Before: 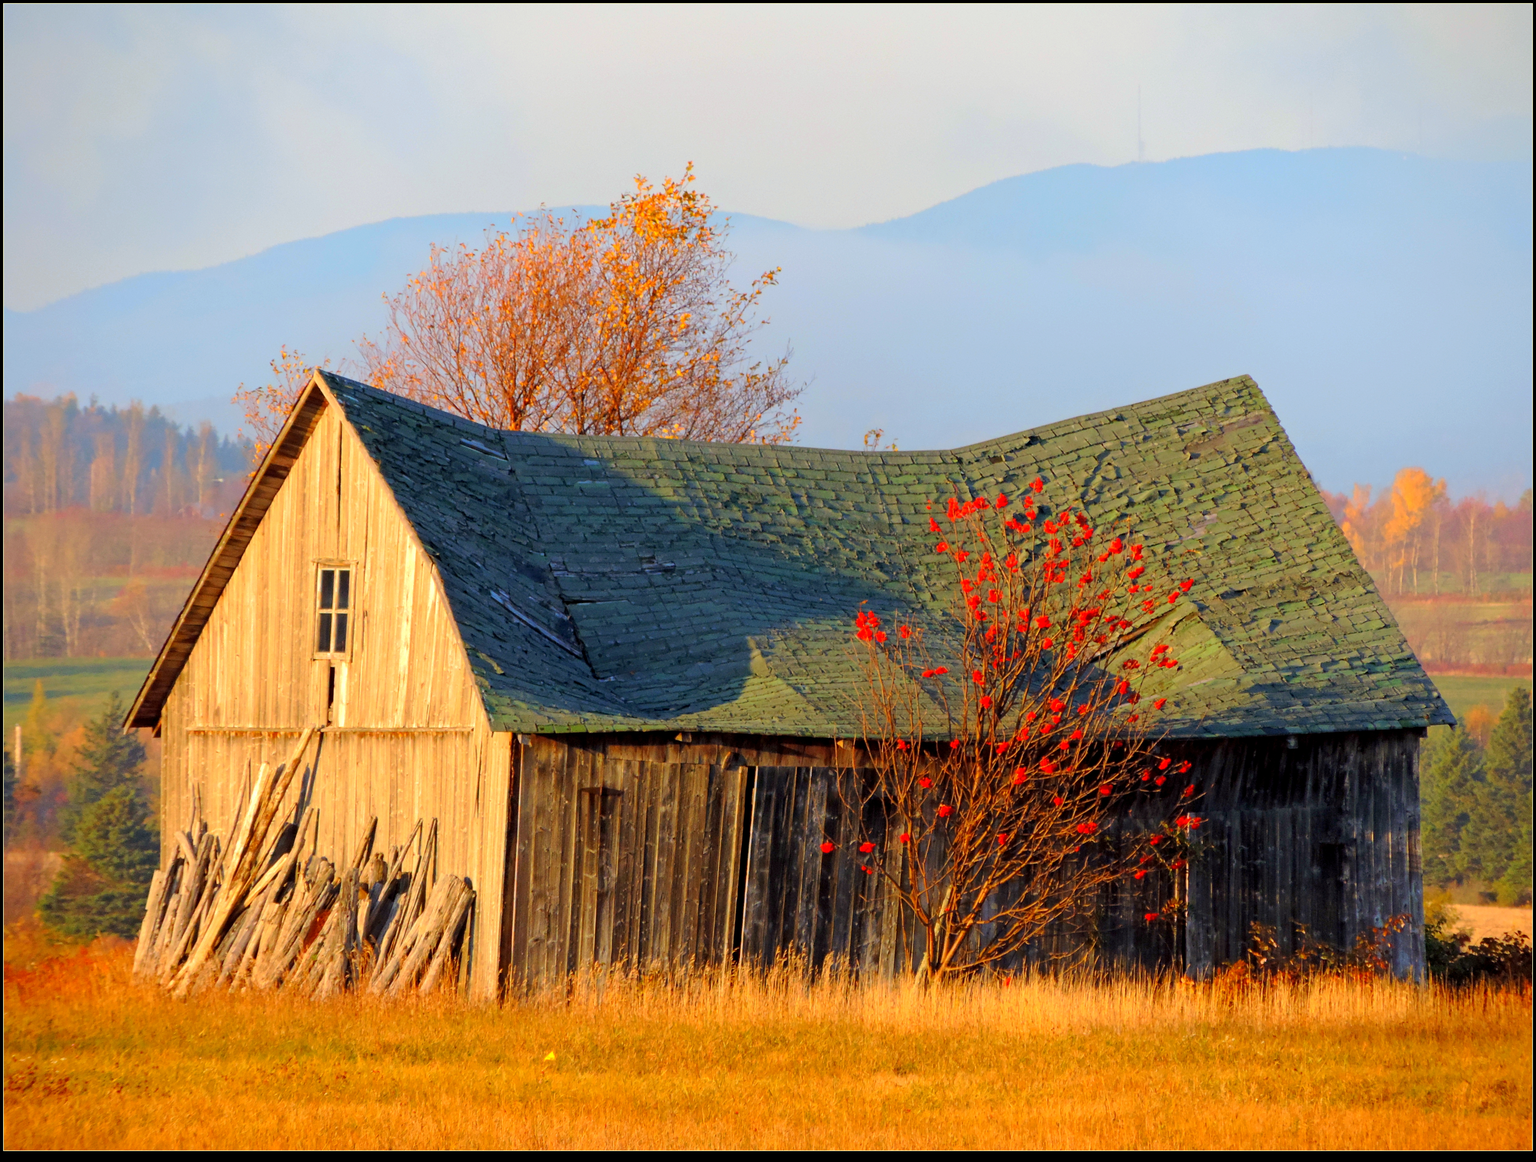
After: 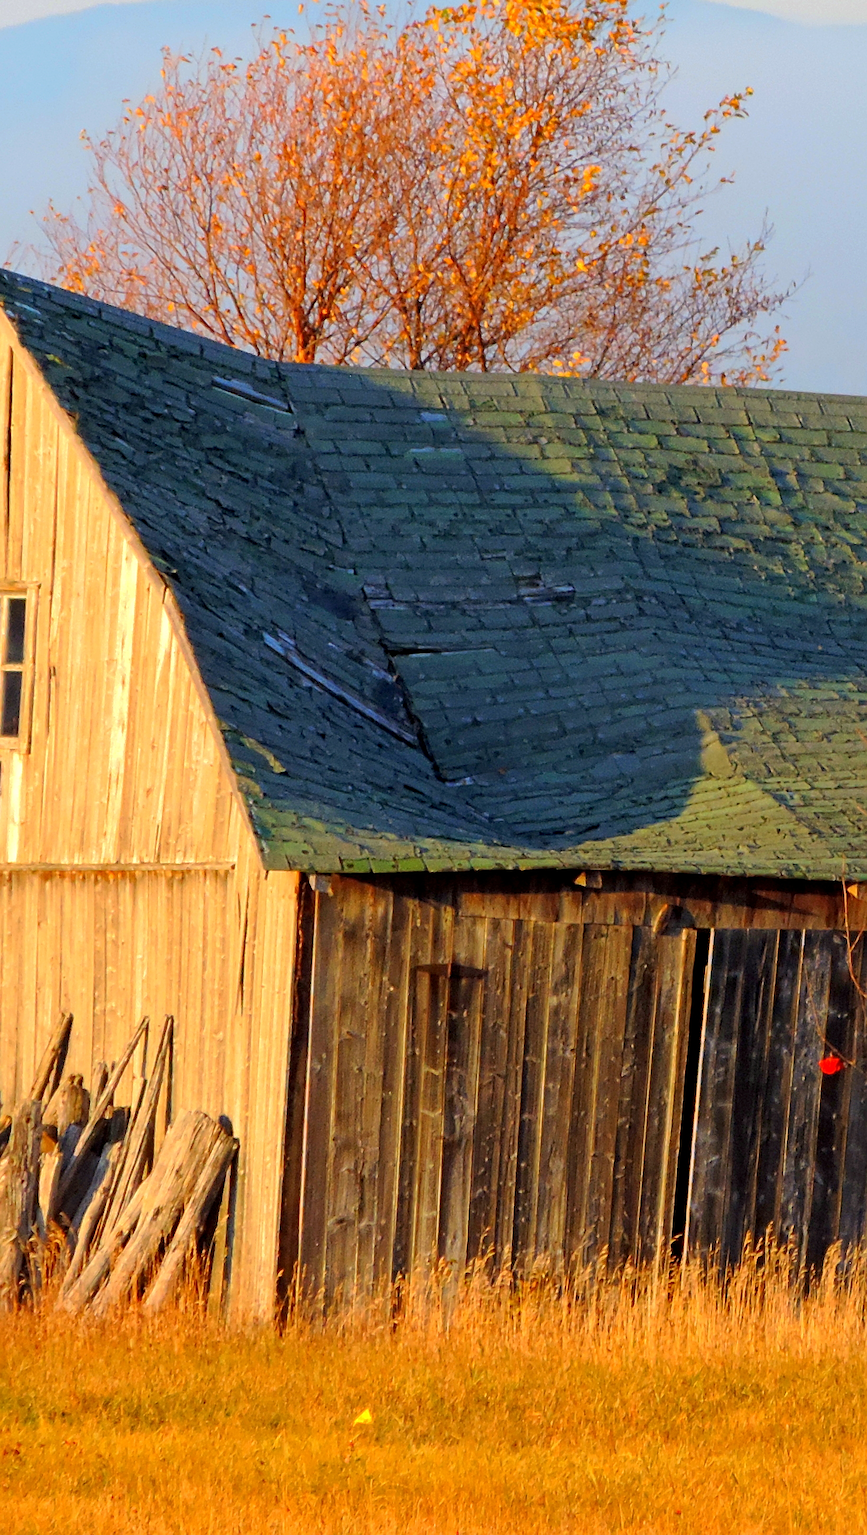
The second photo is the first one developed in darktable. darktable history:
crop and rotate: left 21.77%, top 18.528%, right 44.676%, bottom 2.997%
sharpen: amount 0.478
